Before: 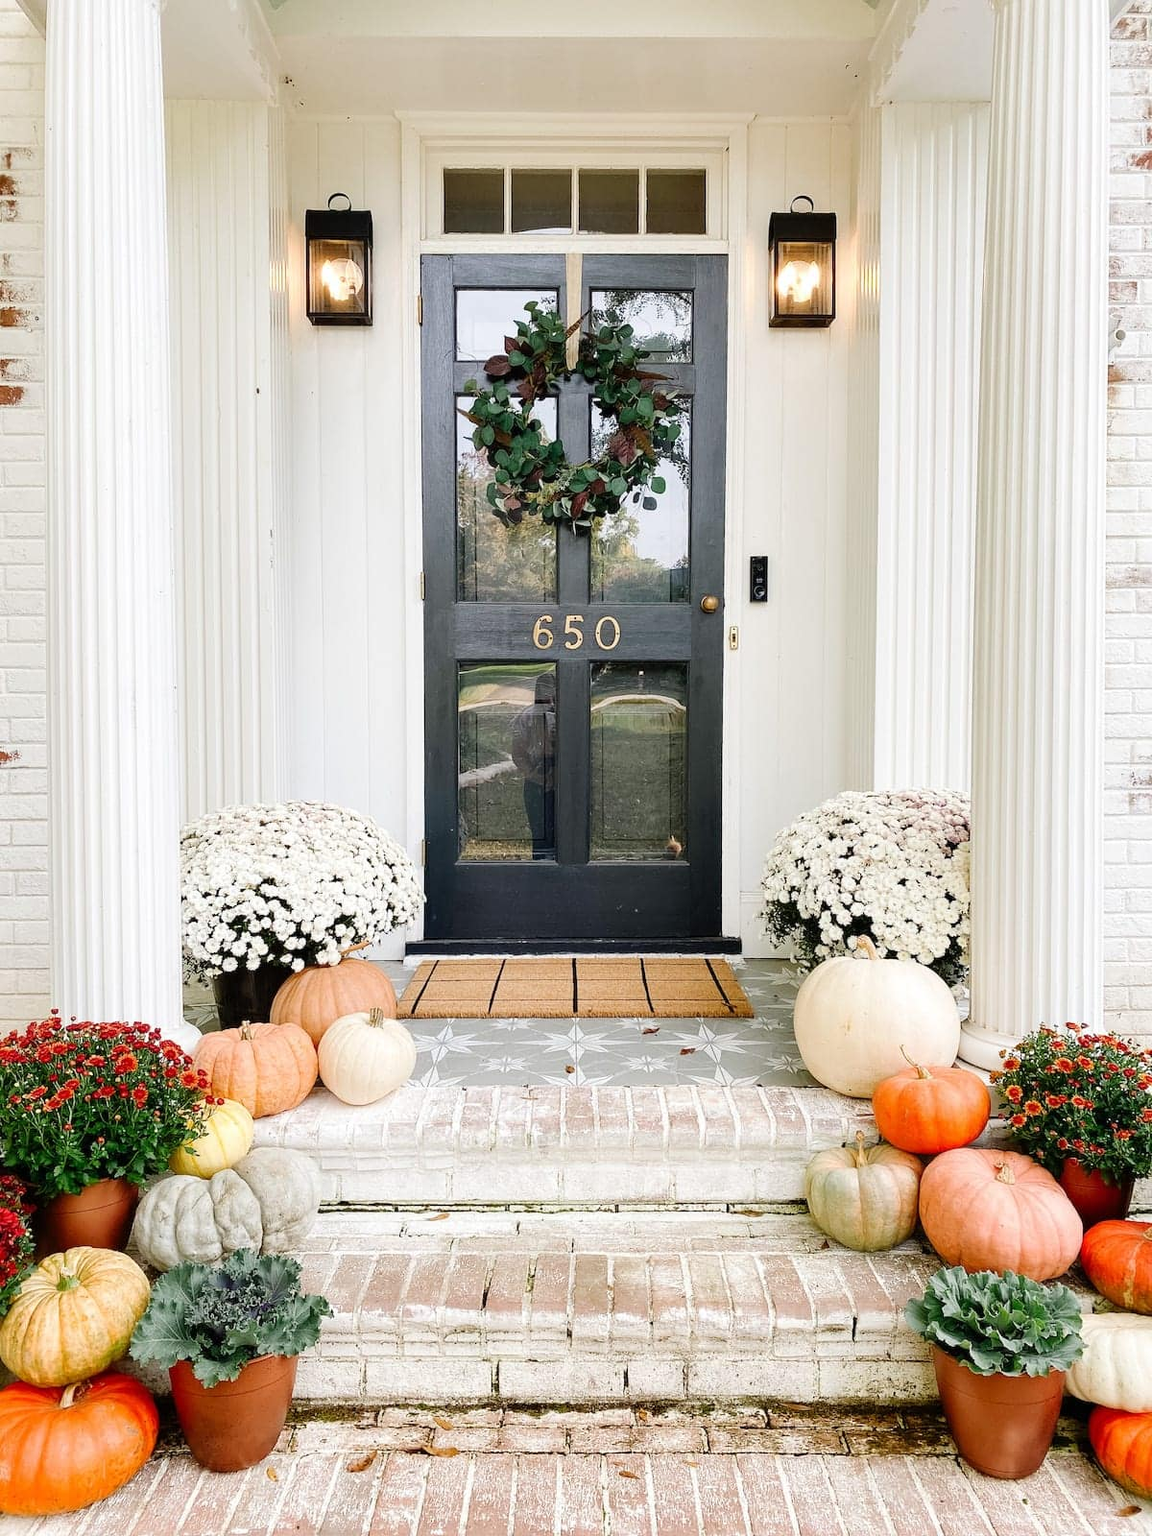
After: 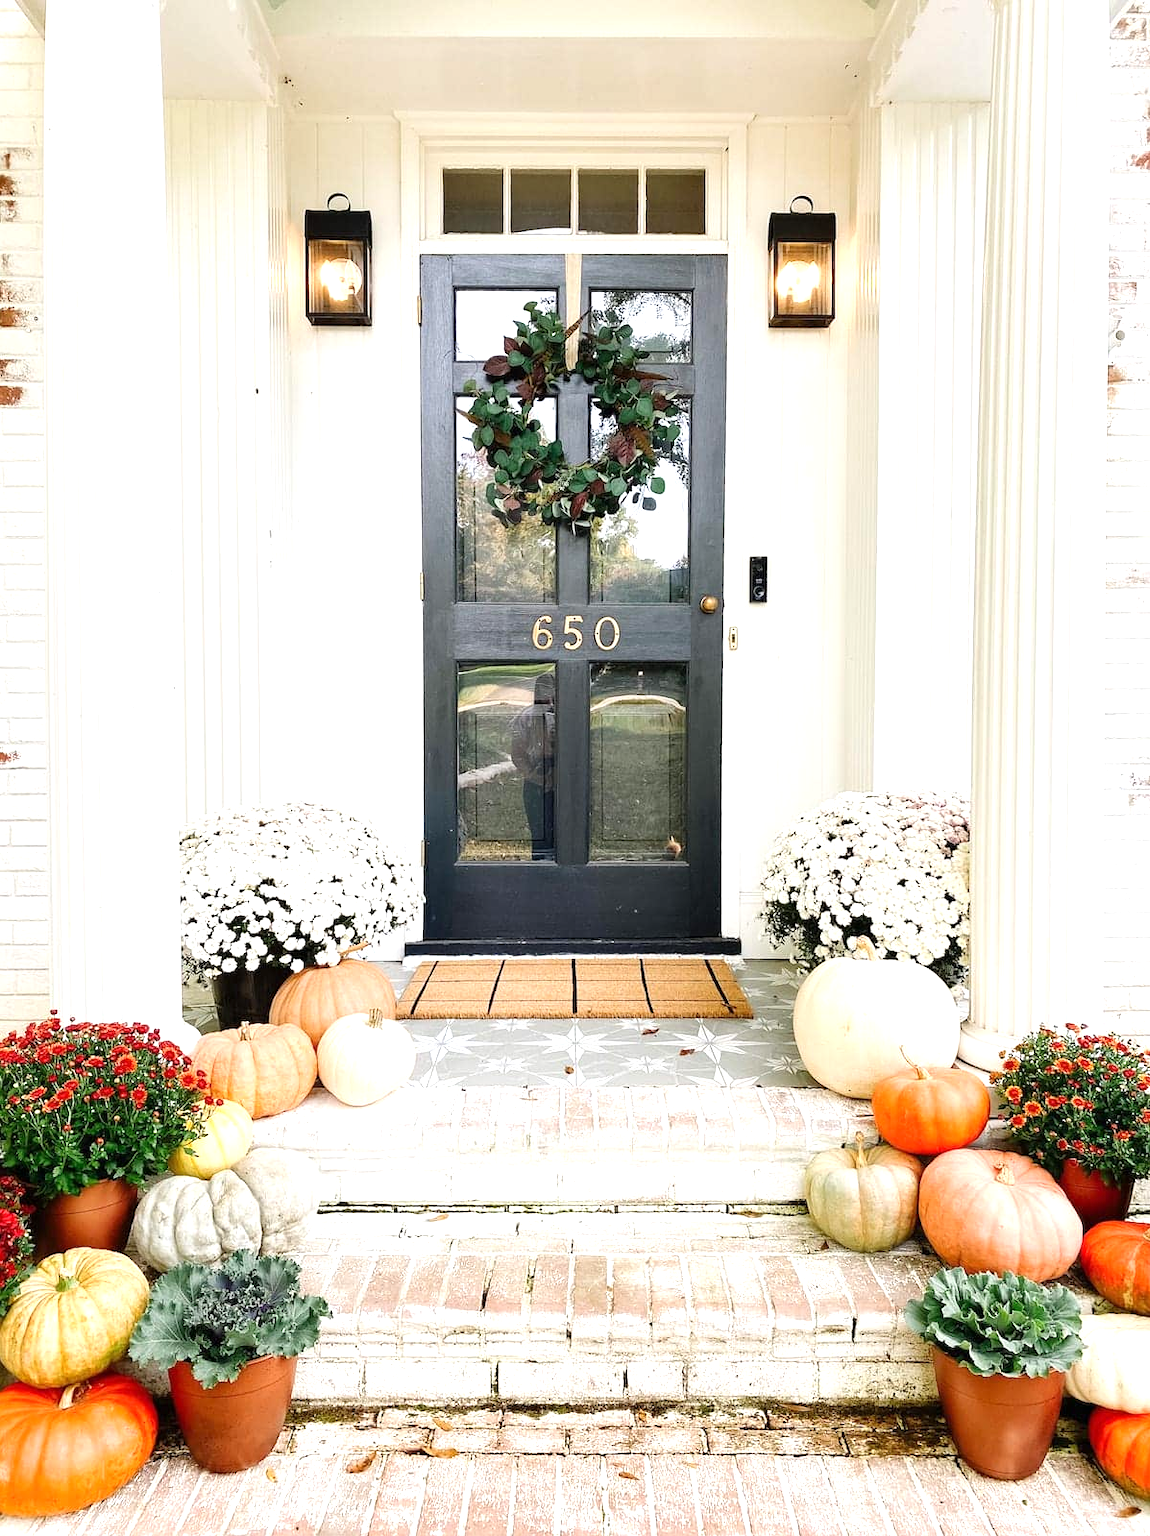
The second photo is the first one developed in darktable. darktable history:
crop and rotate: left 0.166%, bottom 0.004%
exposure: exposure 0.569 EV, compensate highlight preservation false
